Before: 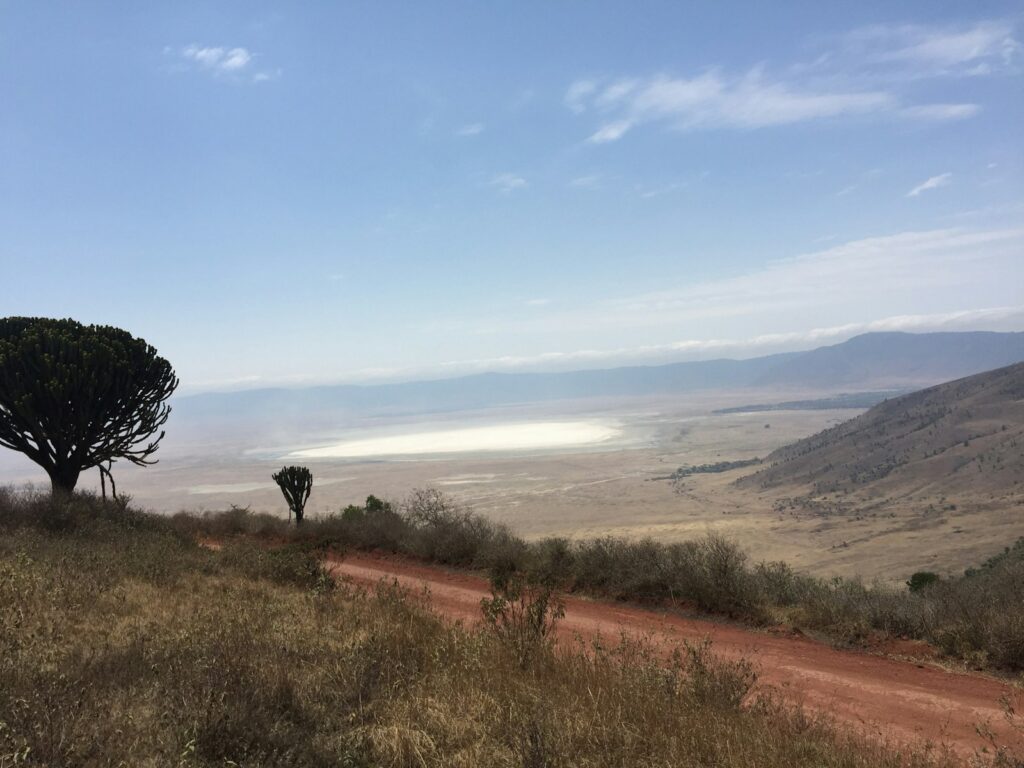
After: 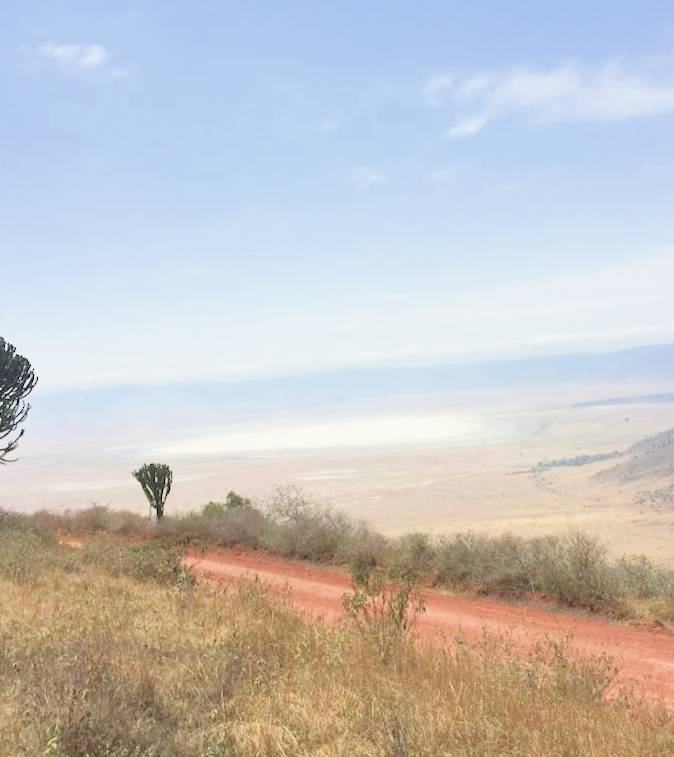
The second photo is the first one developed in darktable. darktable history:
rotate and perspective: rotation -0.45°, automatic cropping original format, crop left 0.008, crop right 0.992, crop top 0.012, crop bottom 0.988
crop and rotate: left 13.342%, right 19.991%
filmic rgb: middle gray luminance 2.5%, black relative exposure -10 EV, white relative exposure 7 EV, threshold 6 EV, dynamic range scaling 10%, target black luminance 0%, hardness 3.19, latitude 44.39%, contrast 0.682, highlights saturation mix 5%, shadows ↔ highlights balance 13.63%, add noise in highlights 0, color science v3 (2019), use custom middle-gray values true, iterations of high-quality reconstruction 0, contrast in highlights soft, enable highlight reconstruction true
